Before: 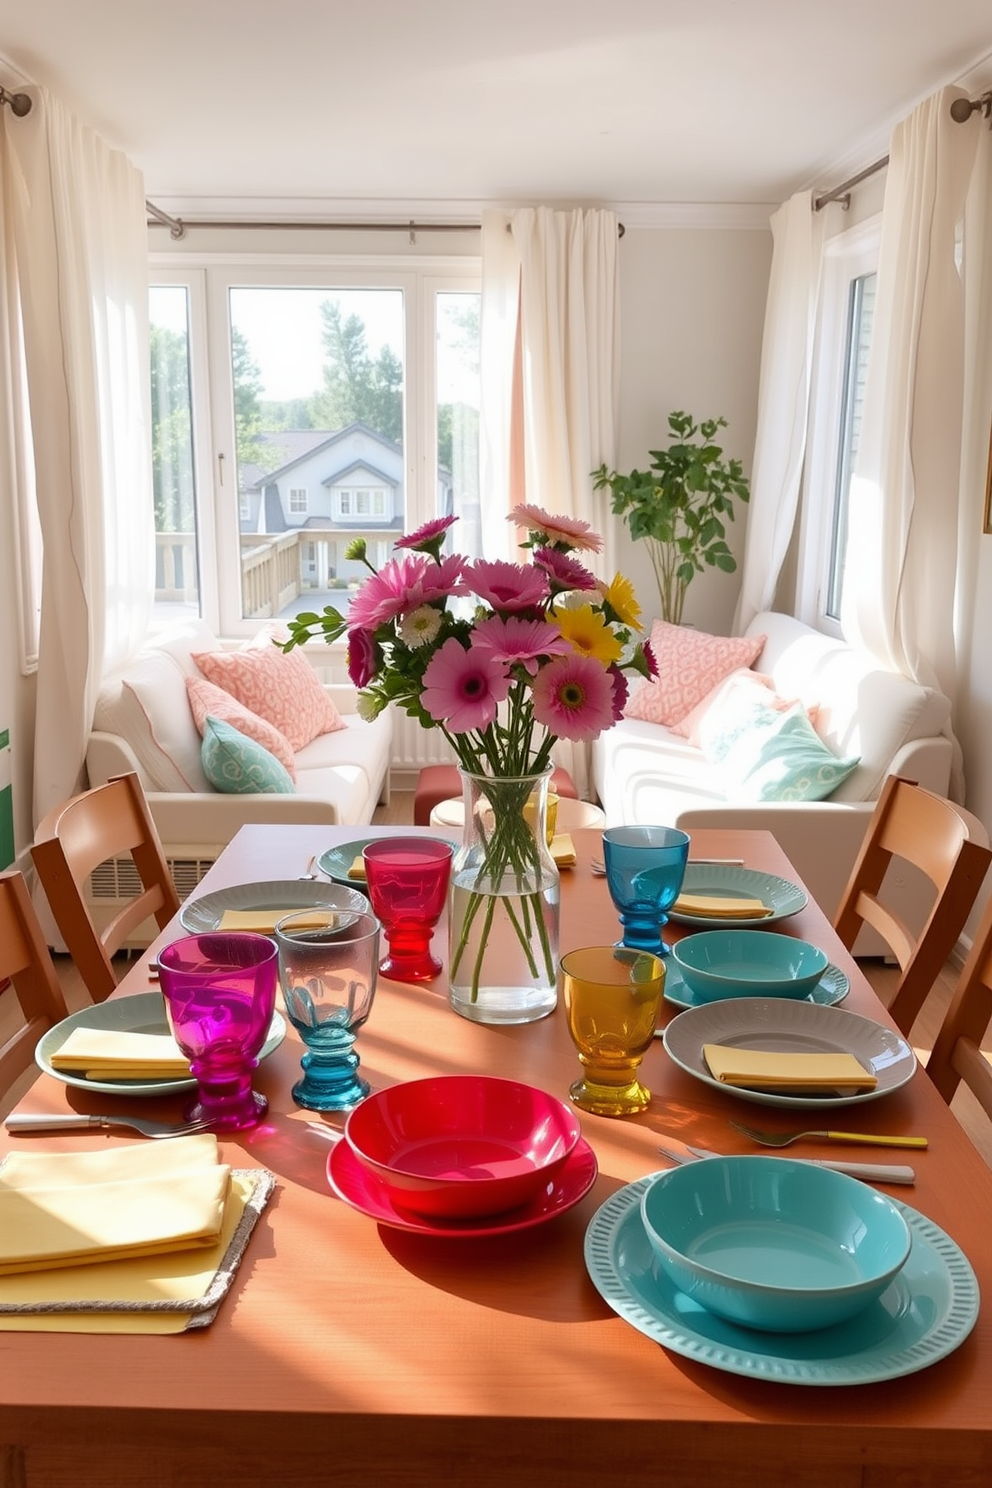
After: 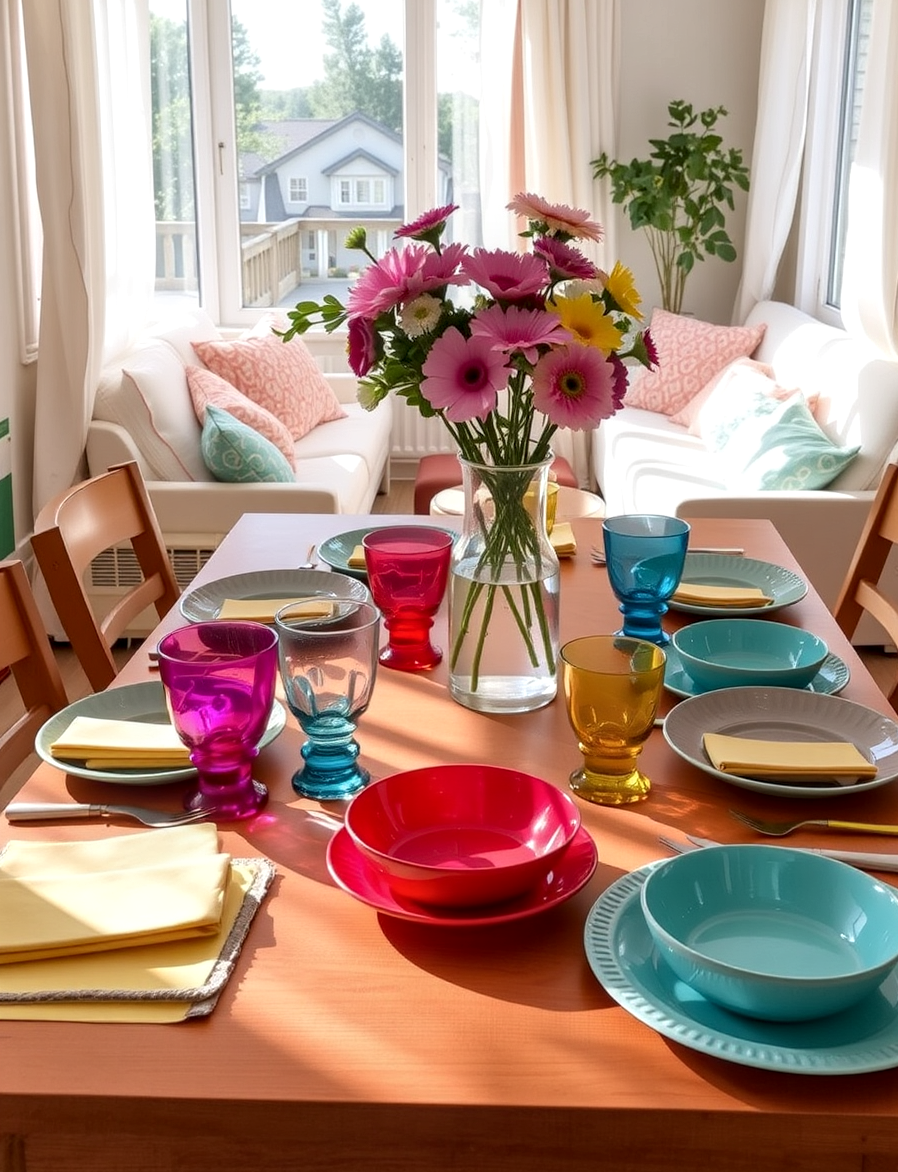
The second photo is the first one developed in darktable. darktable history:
local contrast: detail 130%
crop: top 20.916%, right 9.437%, bottom 0.316%
